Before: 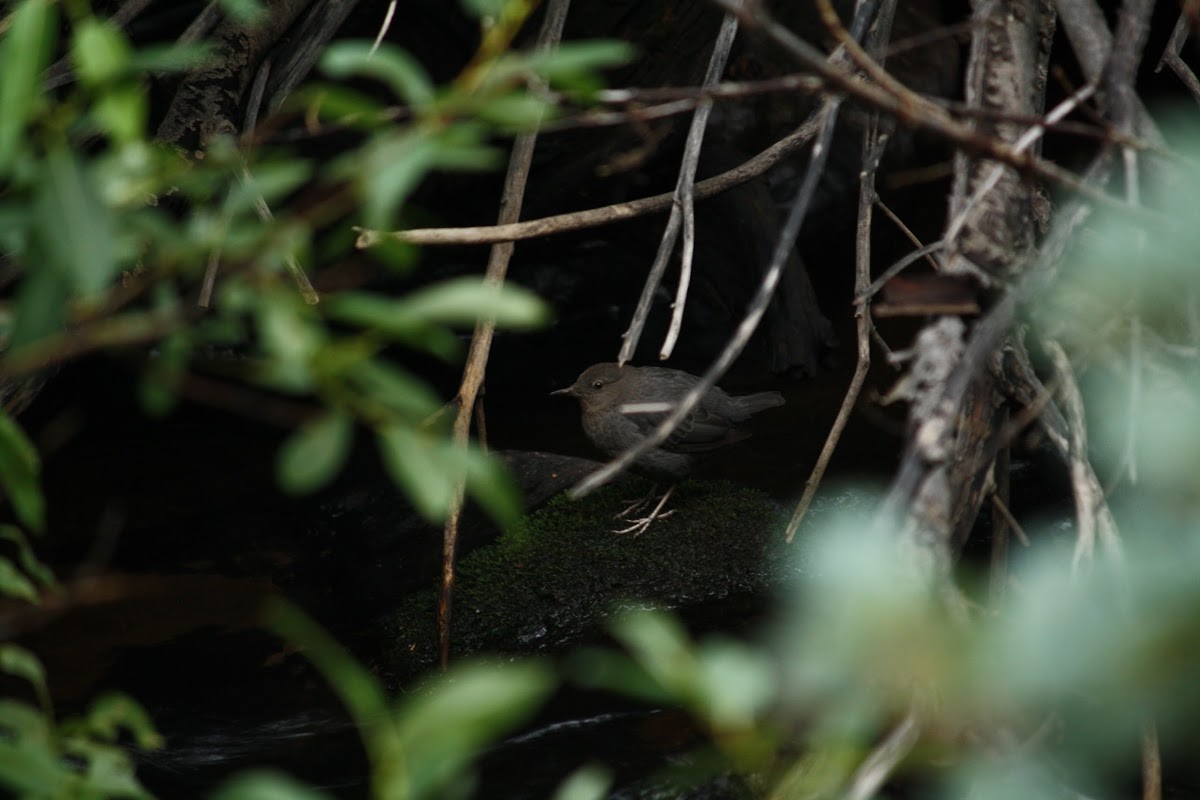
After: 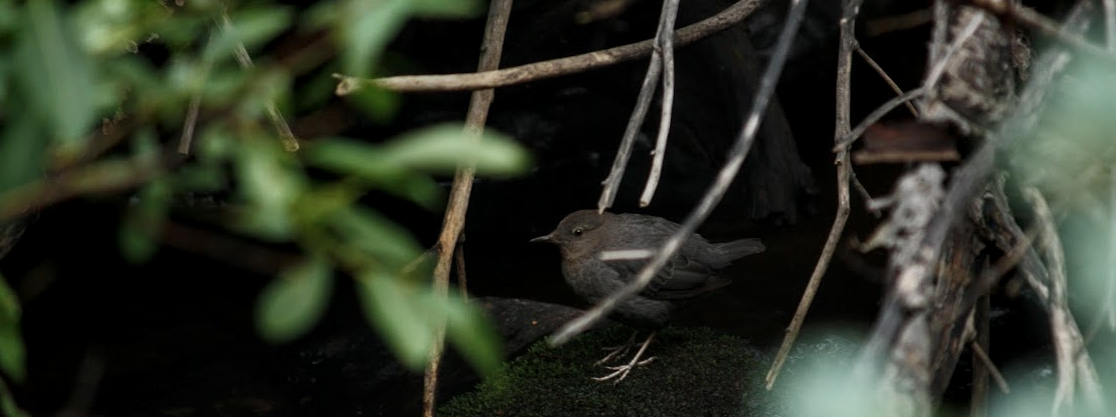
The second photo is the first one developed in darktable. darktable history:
crop: left 1.744%, top 19.225%, right 5.069%, bottom 28.357%
local contrast: on, module defaults
